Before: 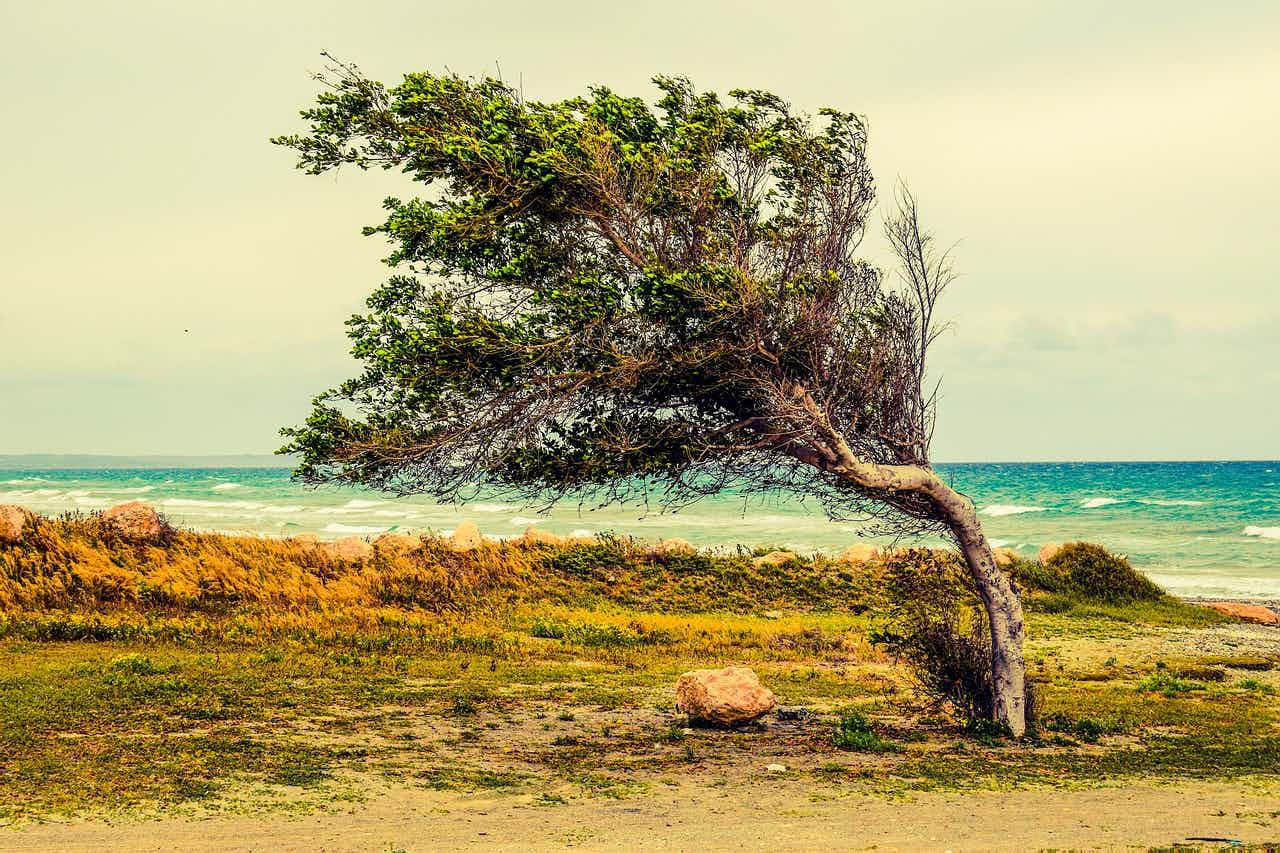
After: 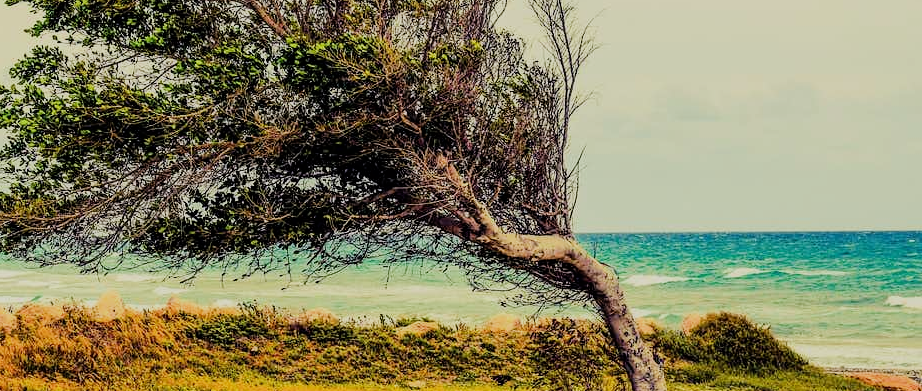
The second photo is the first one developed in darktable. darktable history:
crop and rotate: left 27.938%, top 27.046%, bottom 27.046%
filmic rgb: black relative exposure -7.65 EV, white relative exposure 4.56 EV, hardness 3.61, contrast 1.05
